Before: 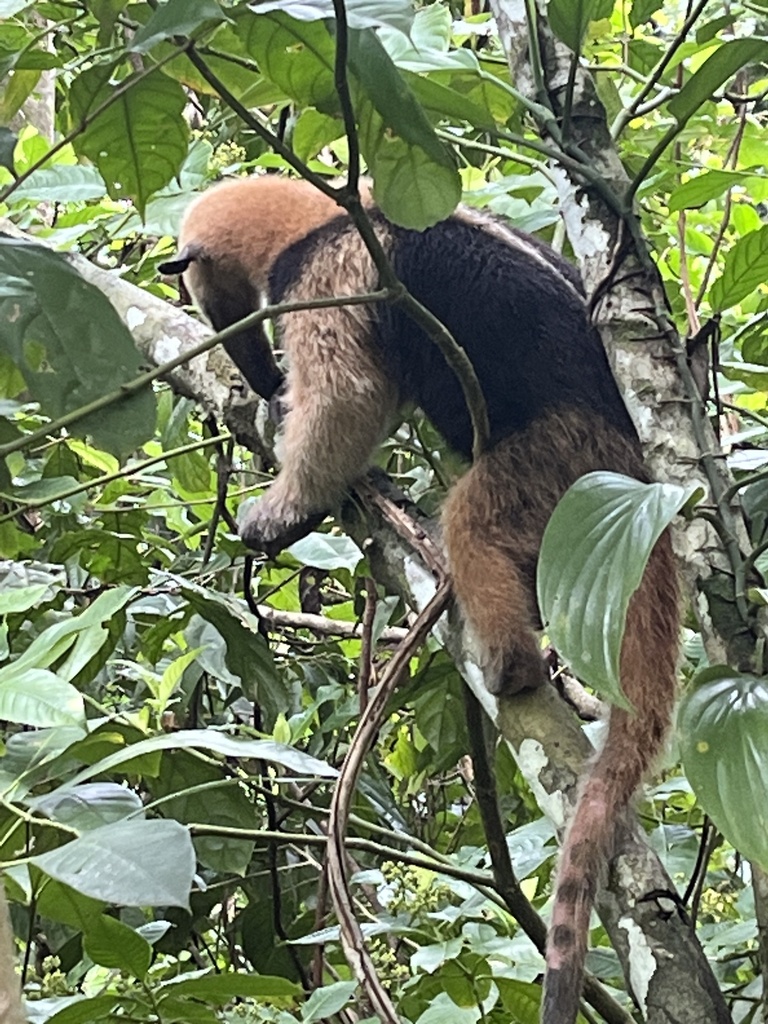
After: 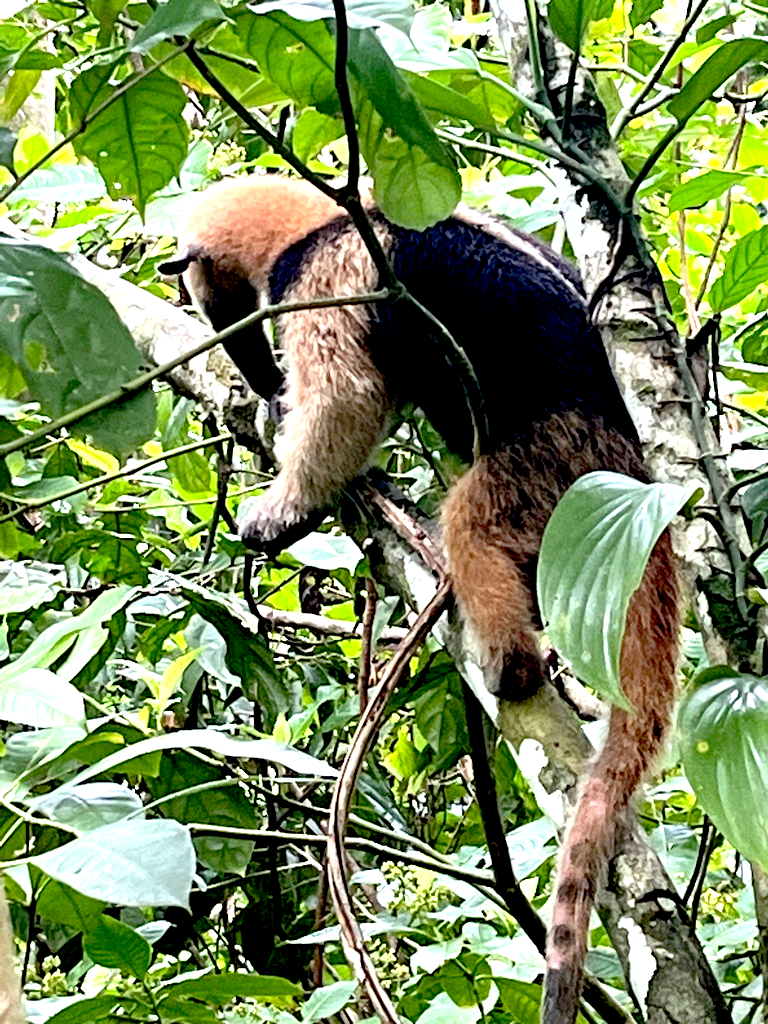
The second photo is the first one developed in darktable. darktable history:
exposure: black level correction 0.035, exposure 0.901 EV, compensate highlight preservation false
